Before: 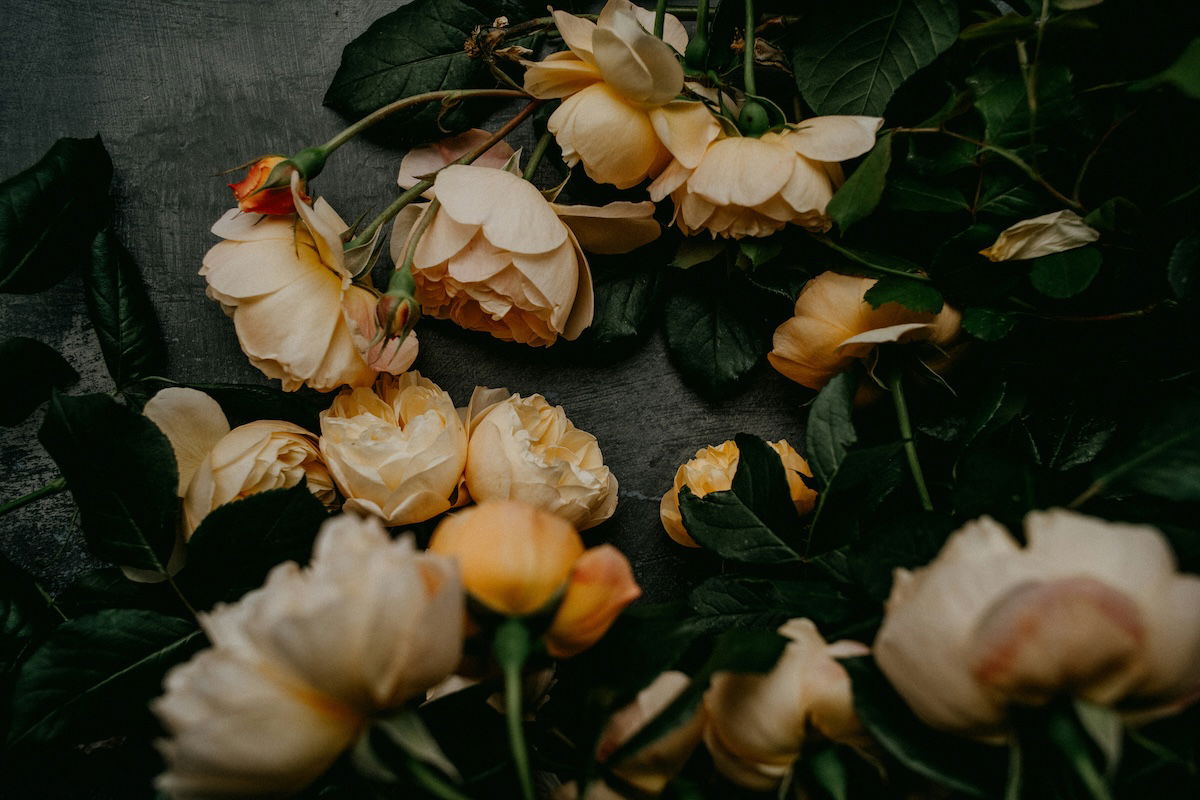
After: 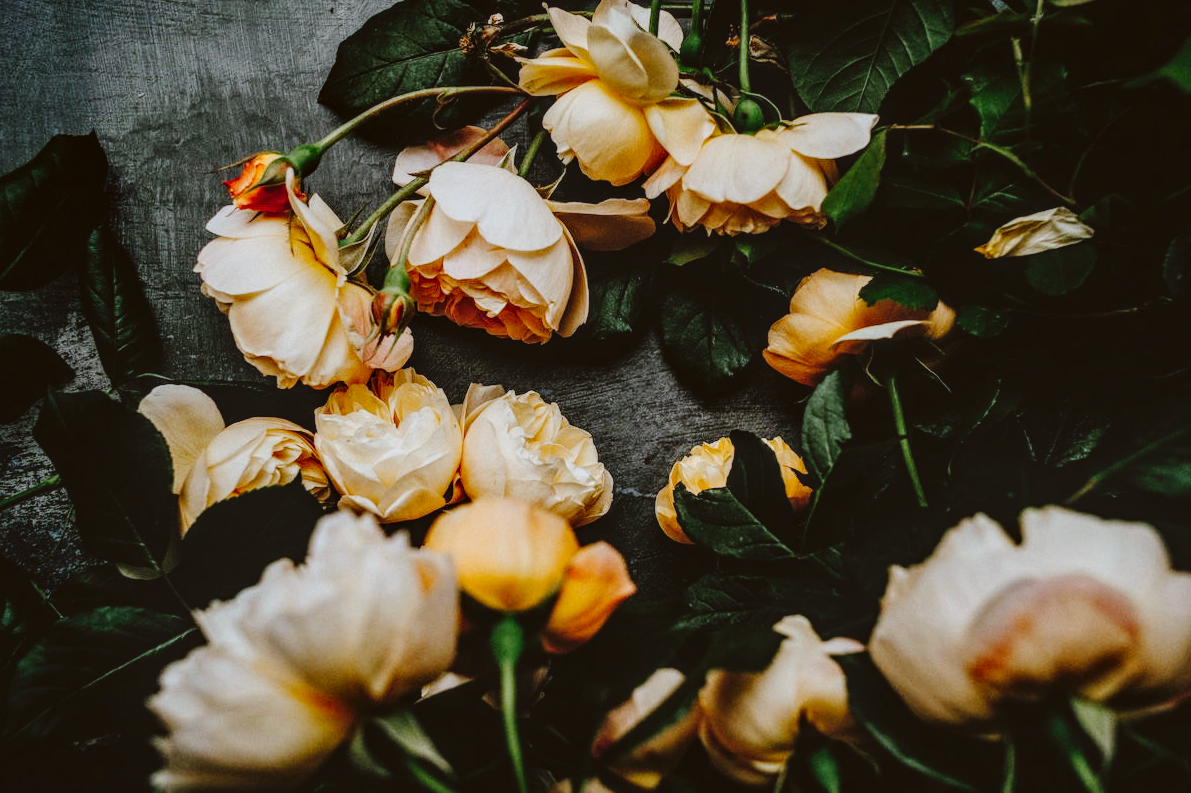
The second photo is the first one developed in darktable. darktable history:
local contrast: on, module defaults
white balance: red 1.004, blue 1.096
tone curve: curves: ch0 [(0, 0) (0.003, 0.031) (0.011, 0.033) (0.025, 0.038) (0.044, 0.049) (0.069, 0.059) (0.1, 0.071) (0.136, 0.093) (0.177, 0.142) (0.224, 0.204) (0.277, 0.292) (0.335, 0.387) (0.399, 0.484) (0.468, 0.567) (0.543, 0.643) (0.623, 0.712) (0.709, 0.776) (0.801, 0.837) (0.898, 0.903) (1, 1)], preserve colors none
color correction: highlights a* -4.98, highlights b* -3.76, shadows a* 3.83, shadows b* 4.08
crop: left 0.434%, top 0.485%, right 0.244%, bottom 0.386%
exposure: black level correction -0.002, exposure 0.54 EV, compensate highlight preservation false
